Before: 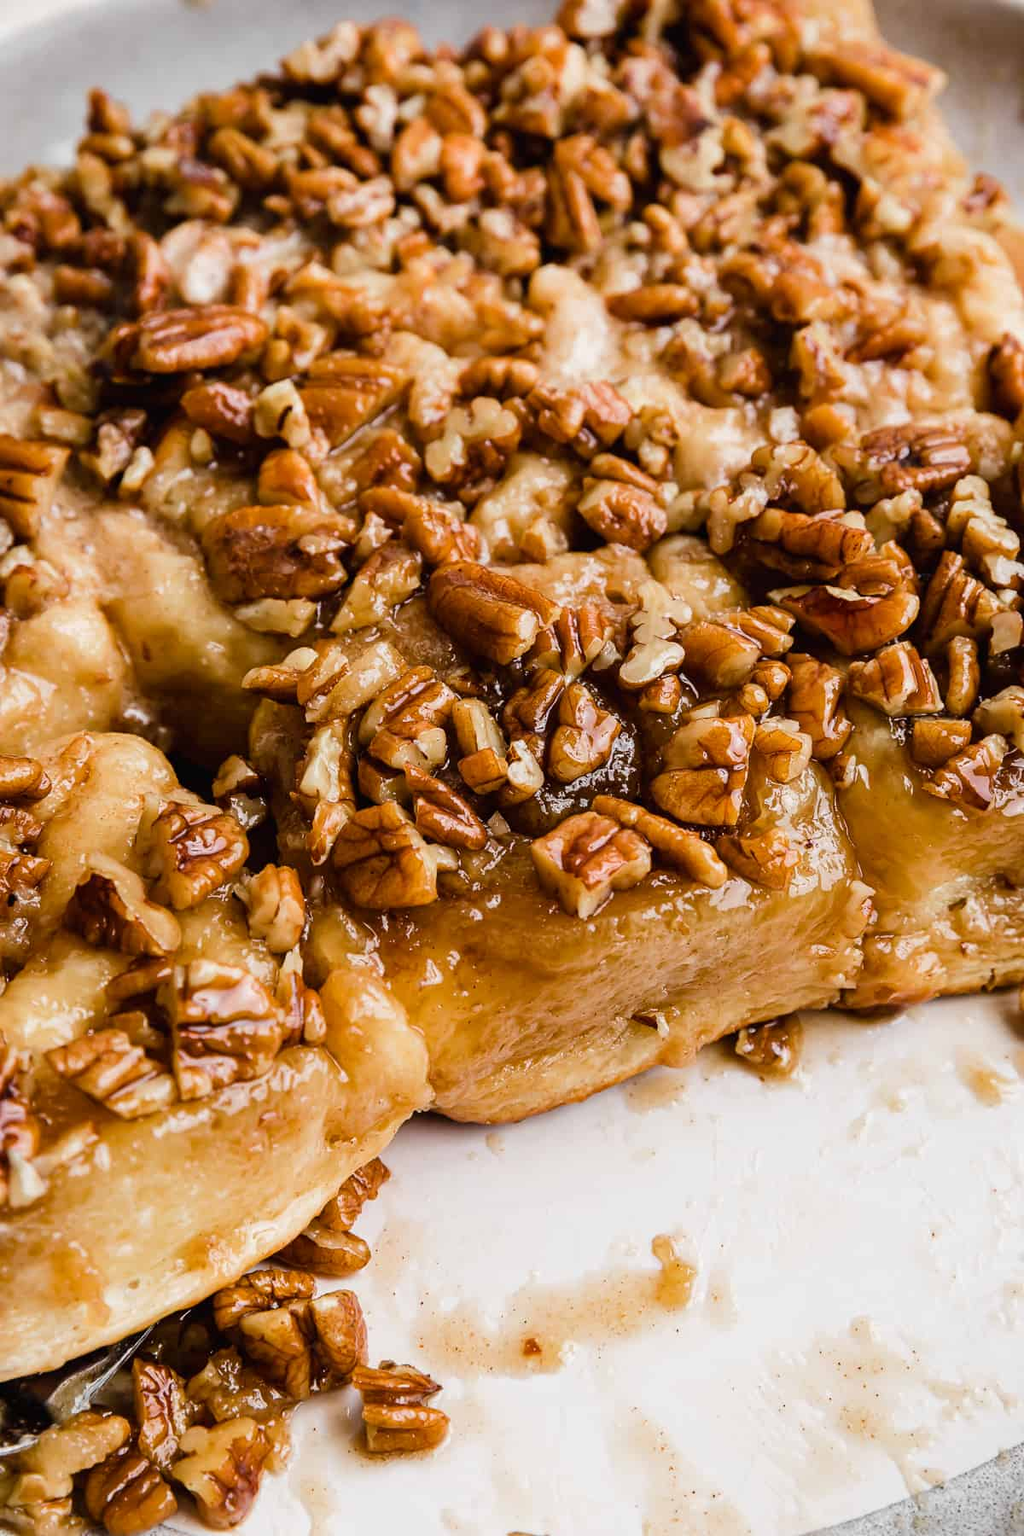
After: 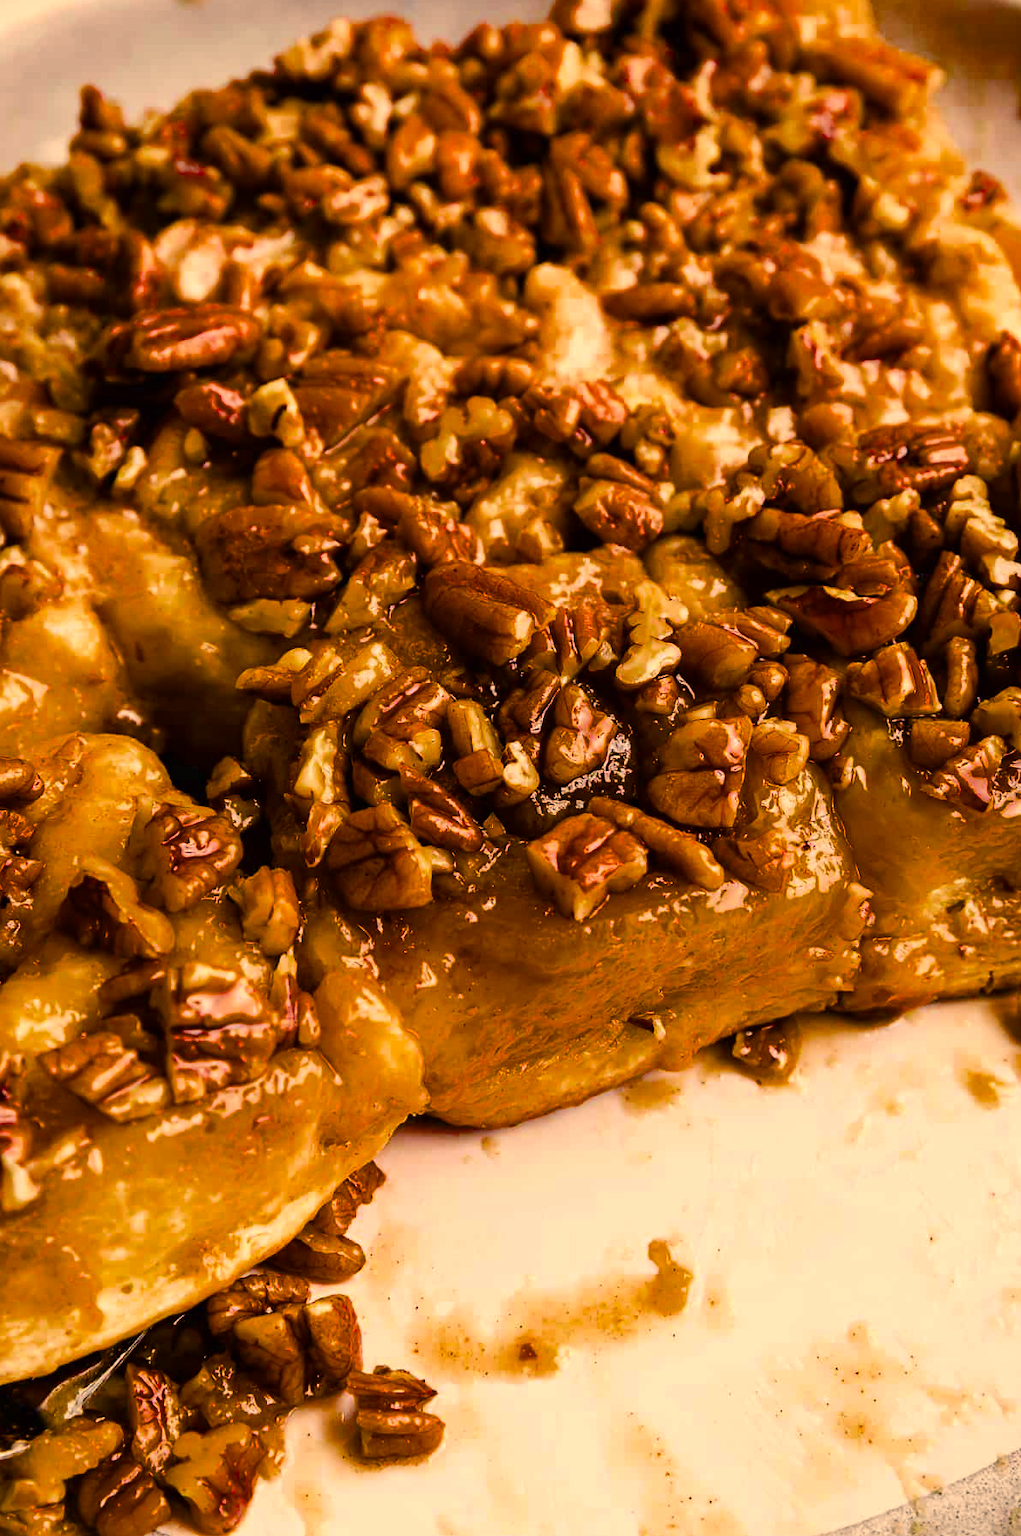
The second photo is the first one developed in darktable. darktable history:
color correction: highlights a* 14.81, highlights b* 31.52
crop and rotate: left 0.794%, top 0.243%, bottom 0.36%
color balance rgb: linear chroma grading › global chroma 9.912%, perceptual saturation grading › global saturation 36.319%, perceptual saturation grading › shadows 35.276%, perceptual brilliance grading › highlights 4.625%, perceptual brilliance grading › shadows -10.131%, global vibrance 1.624%, saturation formula JzAzBz (2021)
